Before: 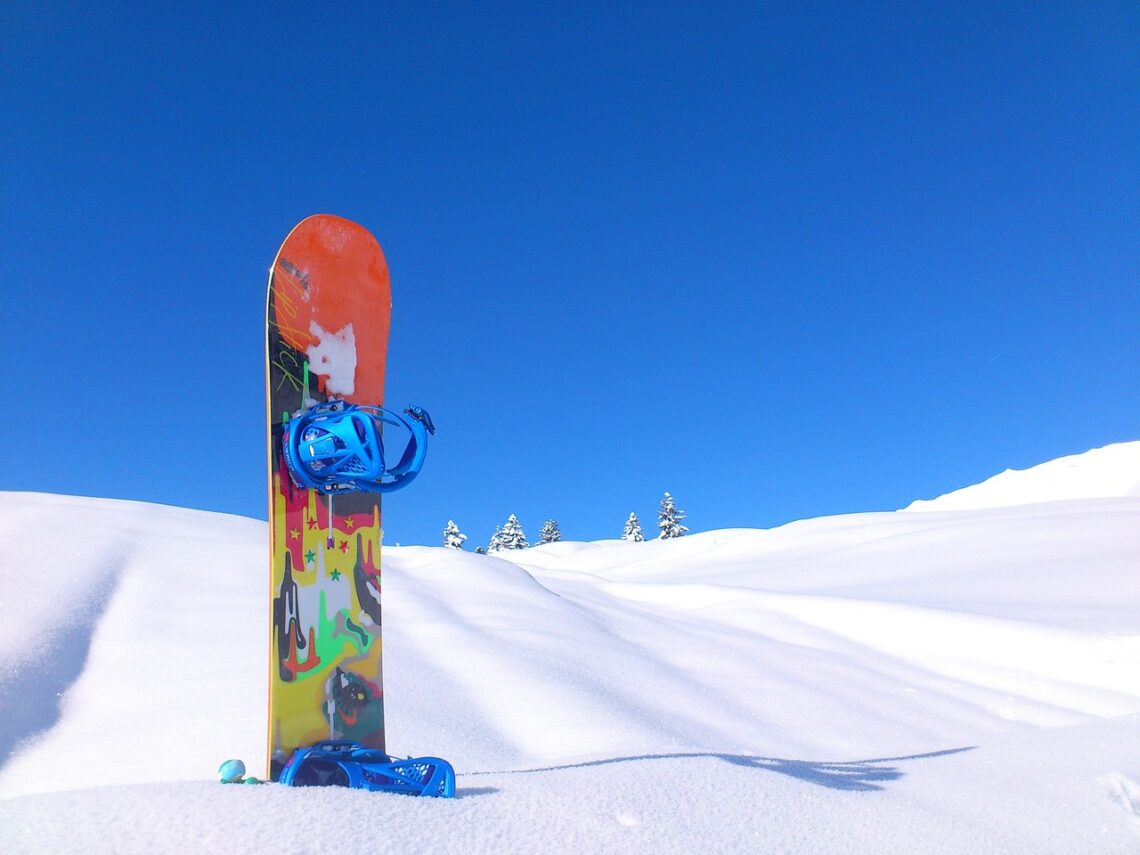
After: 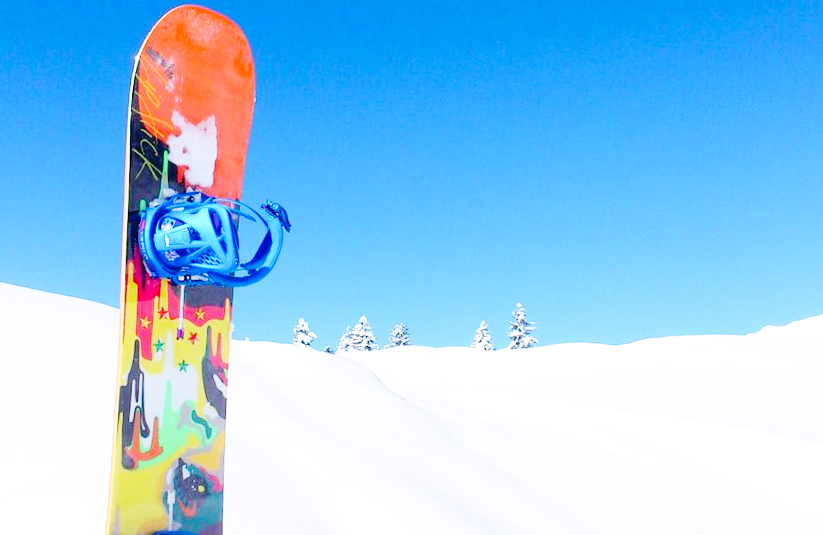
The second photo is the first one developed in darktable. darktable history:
crop and rotate: angle -3.37°, left 9.79%, top 20.73%, right 12.42%, bottom 11.82%
base curve: curves: ch0 [(0, 0) (0, 0) (0.002, 0.001) (0.008, 0.003) (0.019, 0.011) (0.037, 0.037) (0.064, 0.11) (0.102, 0.232) (0.152, 0.379) (0.216, 0.524) (0.296, 0.665) (0.394, 0.789) (0.512, 0.881) (0.651, 0.945) (0.813, 0.986) (1, 1)], preserve colors none
